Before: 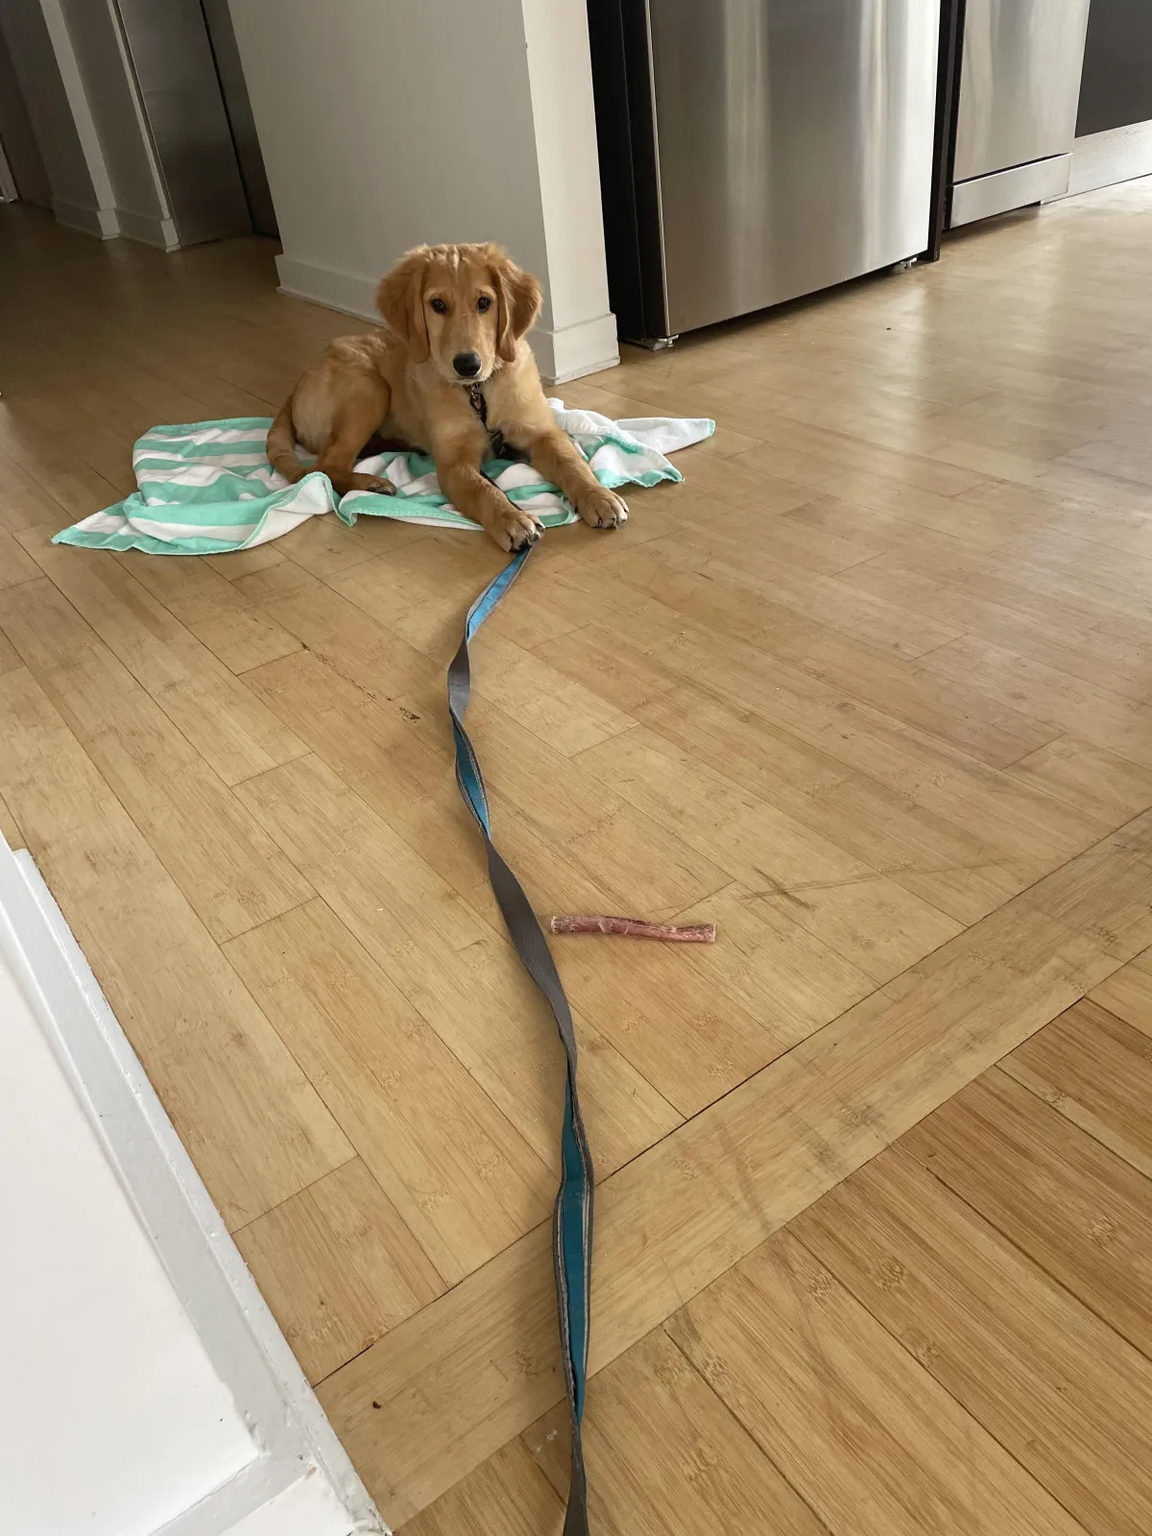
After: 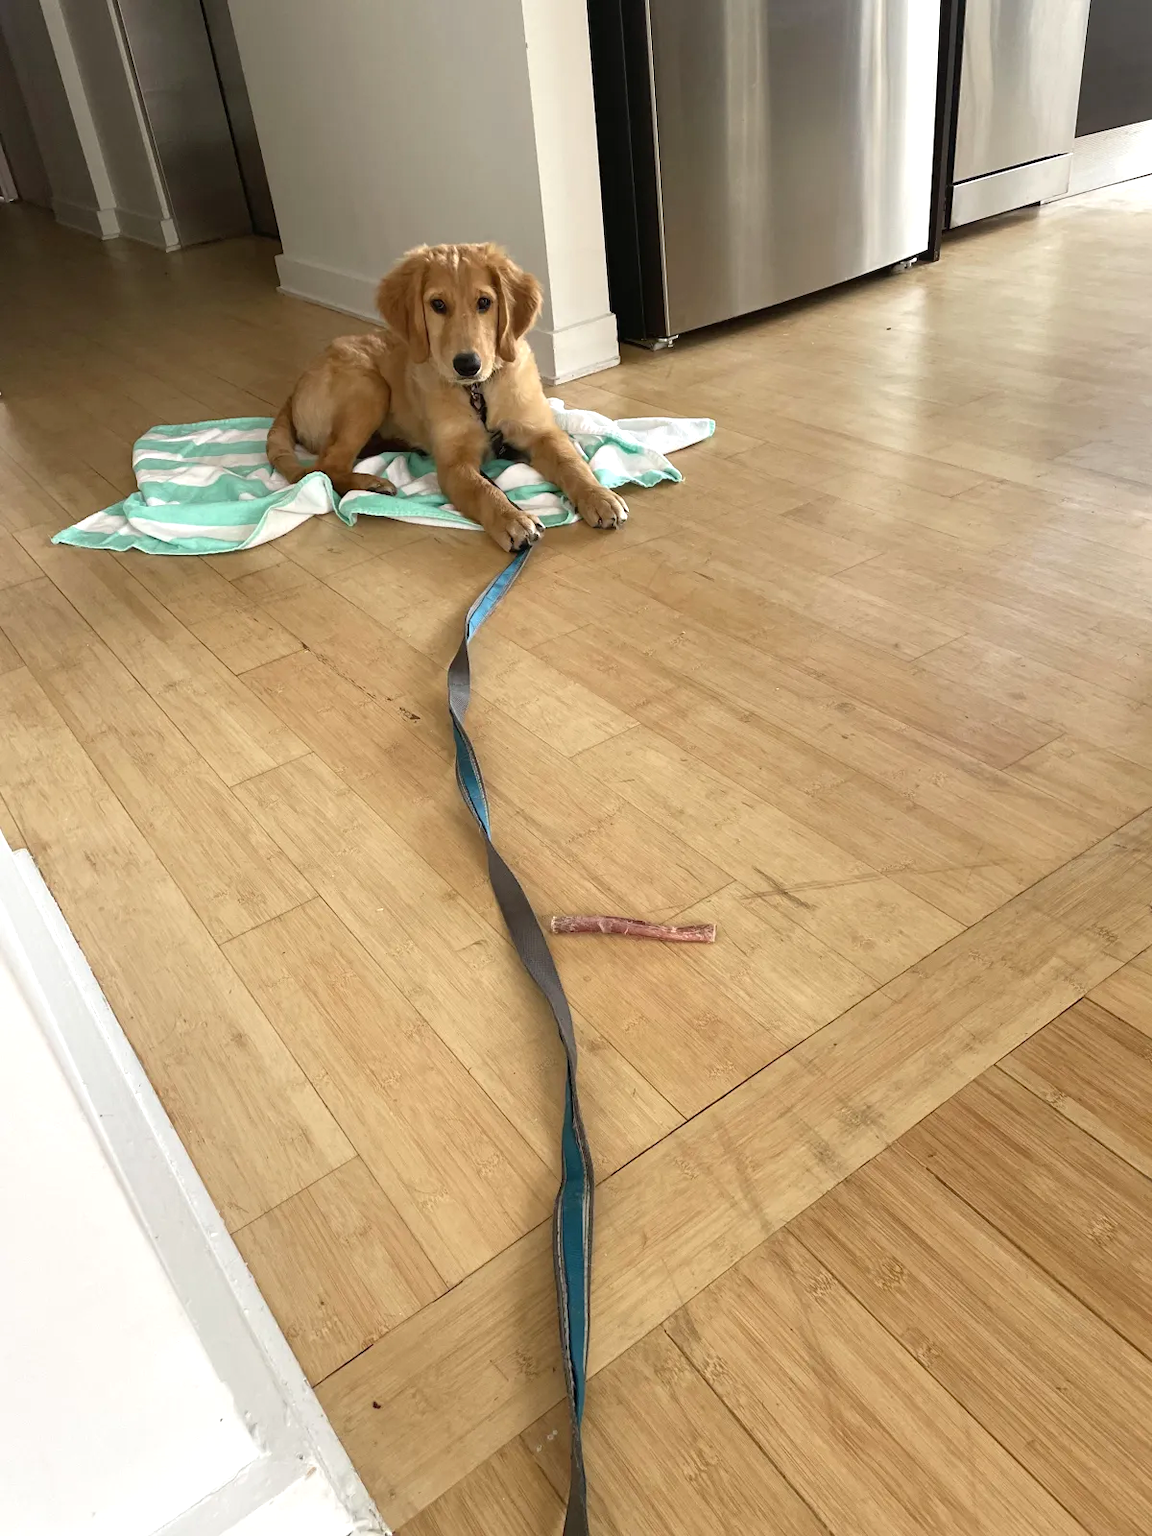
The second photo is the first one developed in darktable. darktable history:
exposure: exposure 0.358 EV, compensate highlight preservation false
